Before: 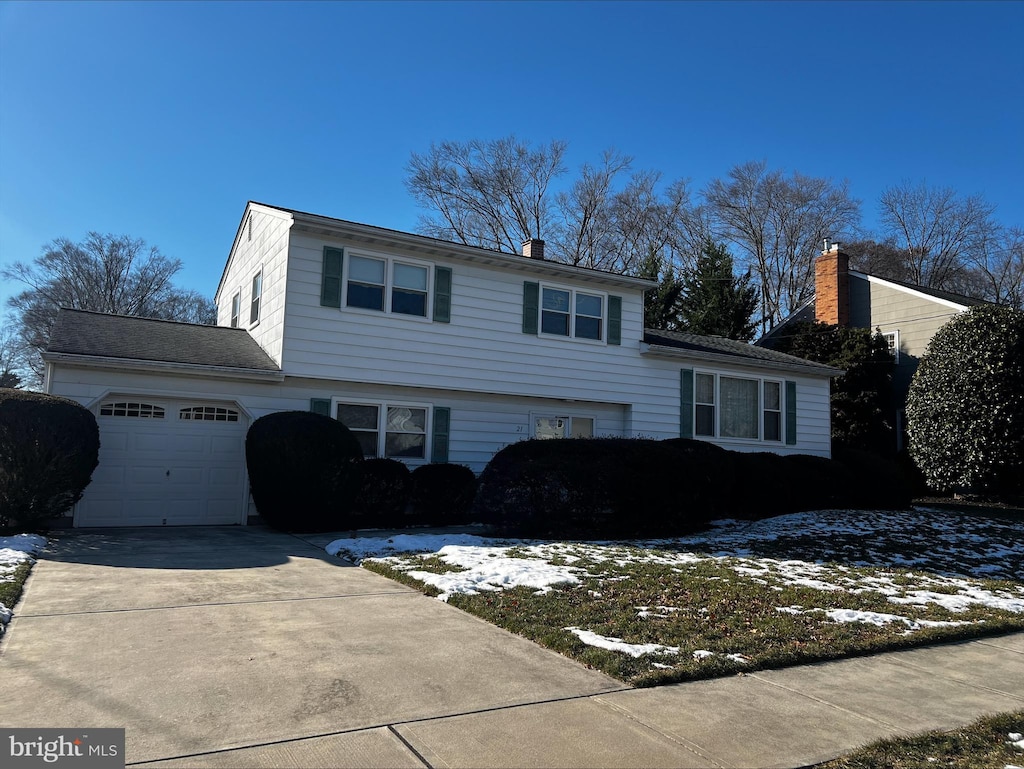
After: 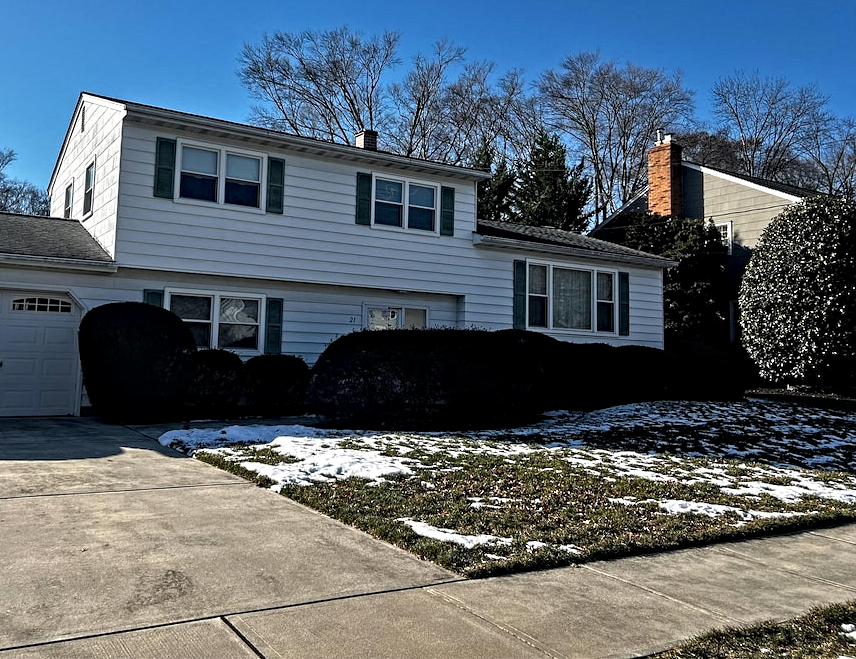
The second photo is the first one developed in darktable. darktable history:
contrast equalizer: octaves 7, y [[0.5, 0.542, 0.583, 0.625, 0.667, 0.708], [0.5 ×6], [0.5 ×6], [0 ×6], [0 ×6]]
crop: left 16.315%, top 14.246%
